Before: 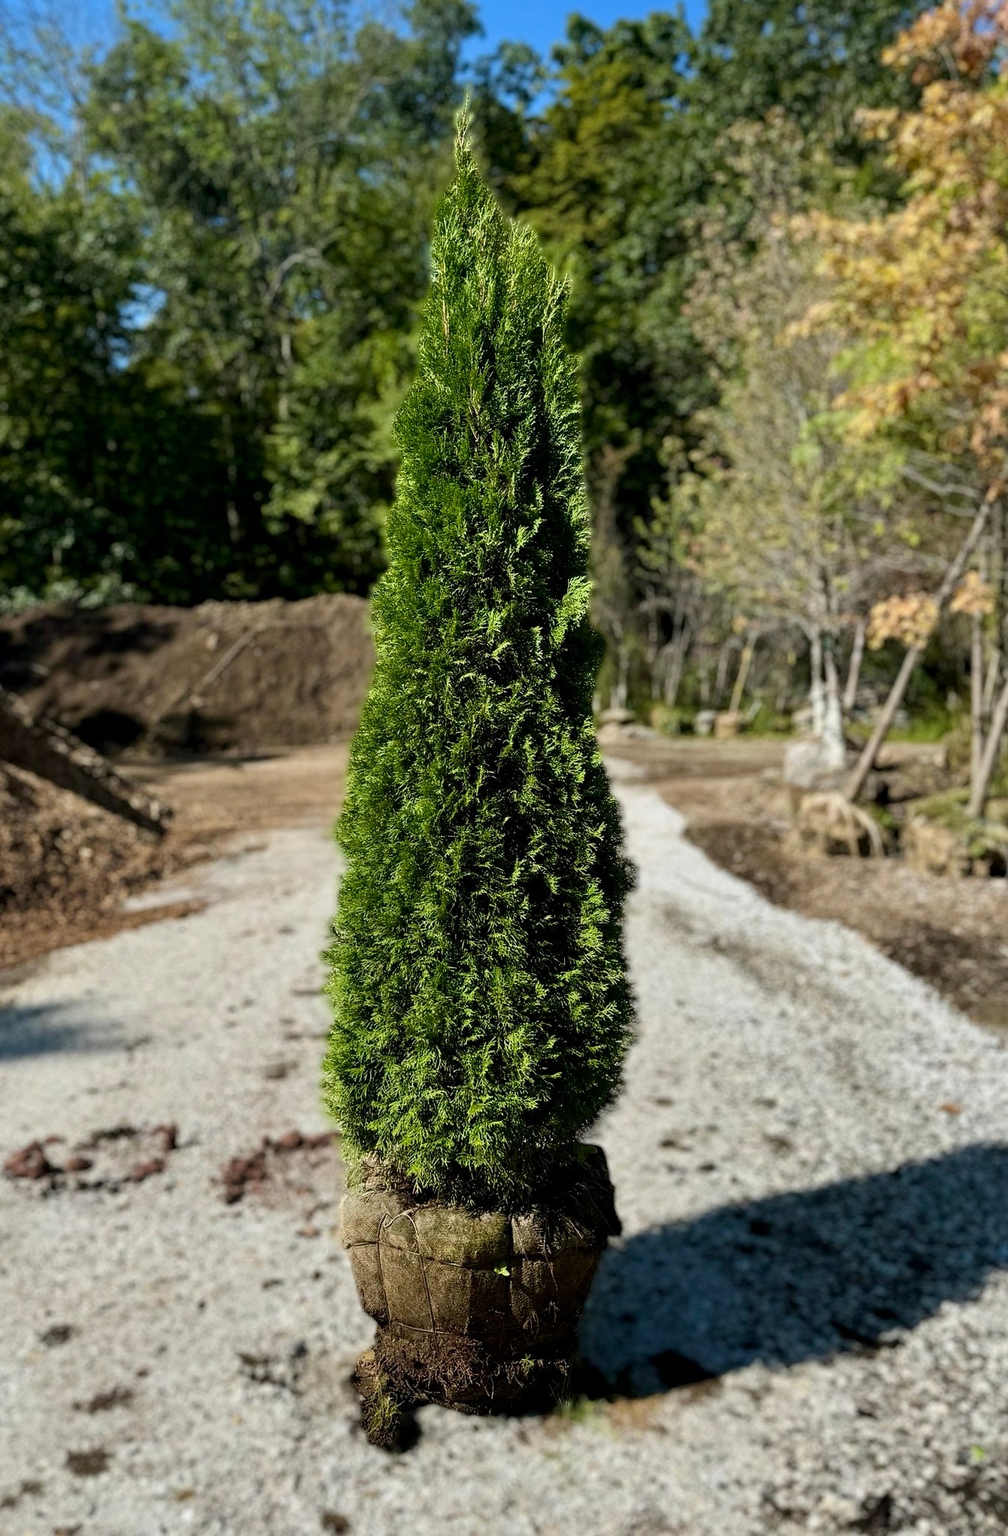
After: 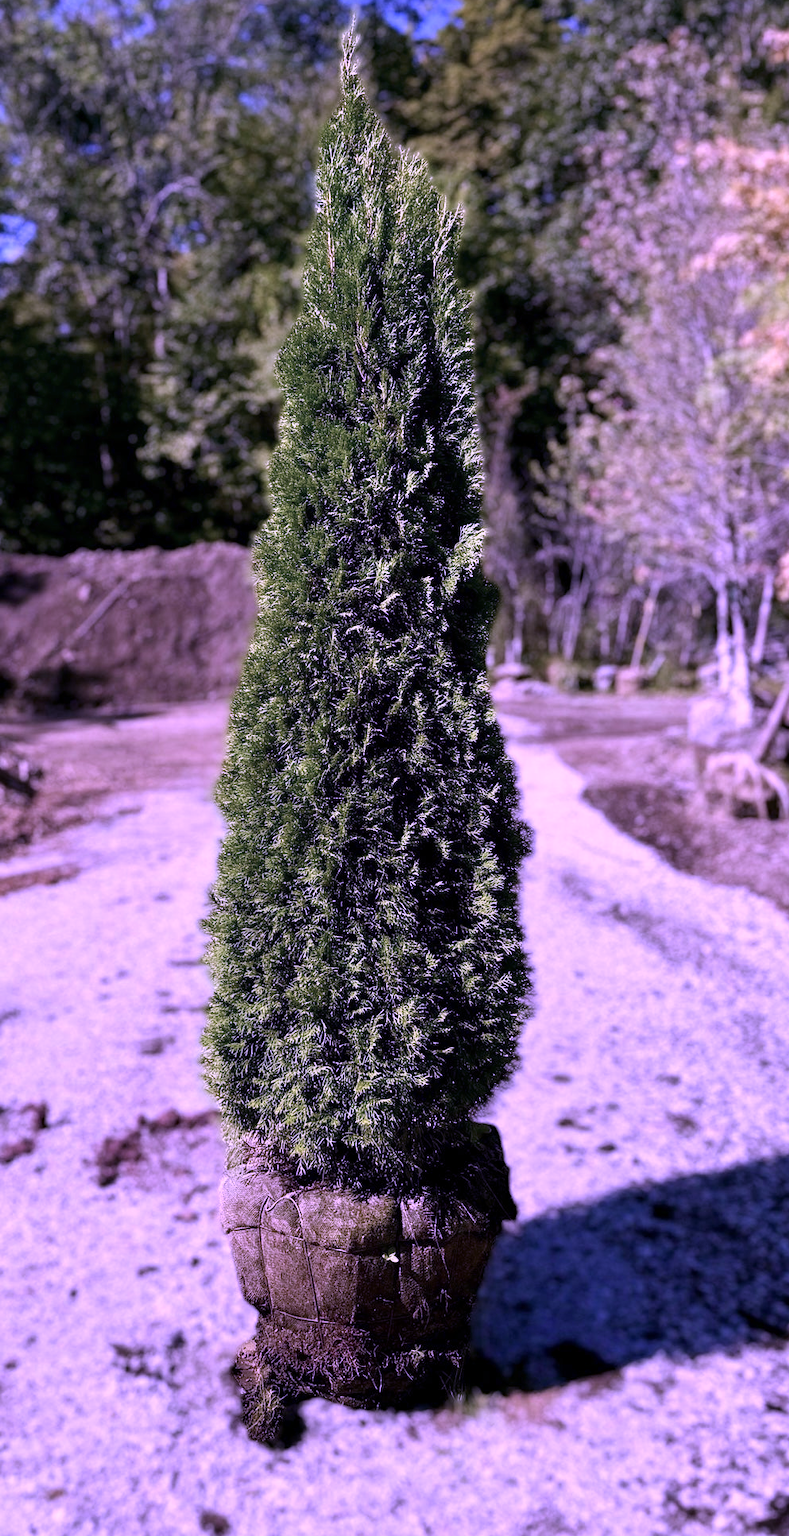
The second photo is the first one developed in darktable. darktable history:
color calibration: illuminant custom, x 0.379, y 0.481, temperature 4443.07 K
shadows and highlights: shadows -12.5, white point adjustment 4, highlights 28.33
crop and rotate: left 13.15%, top 5.251%, right 12.609%
